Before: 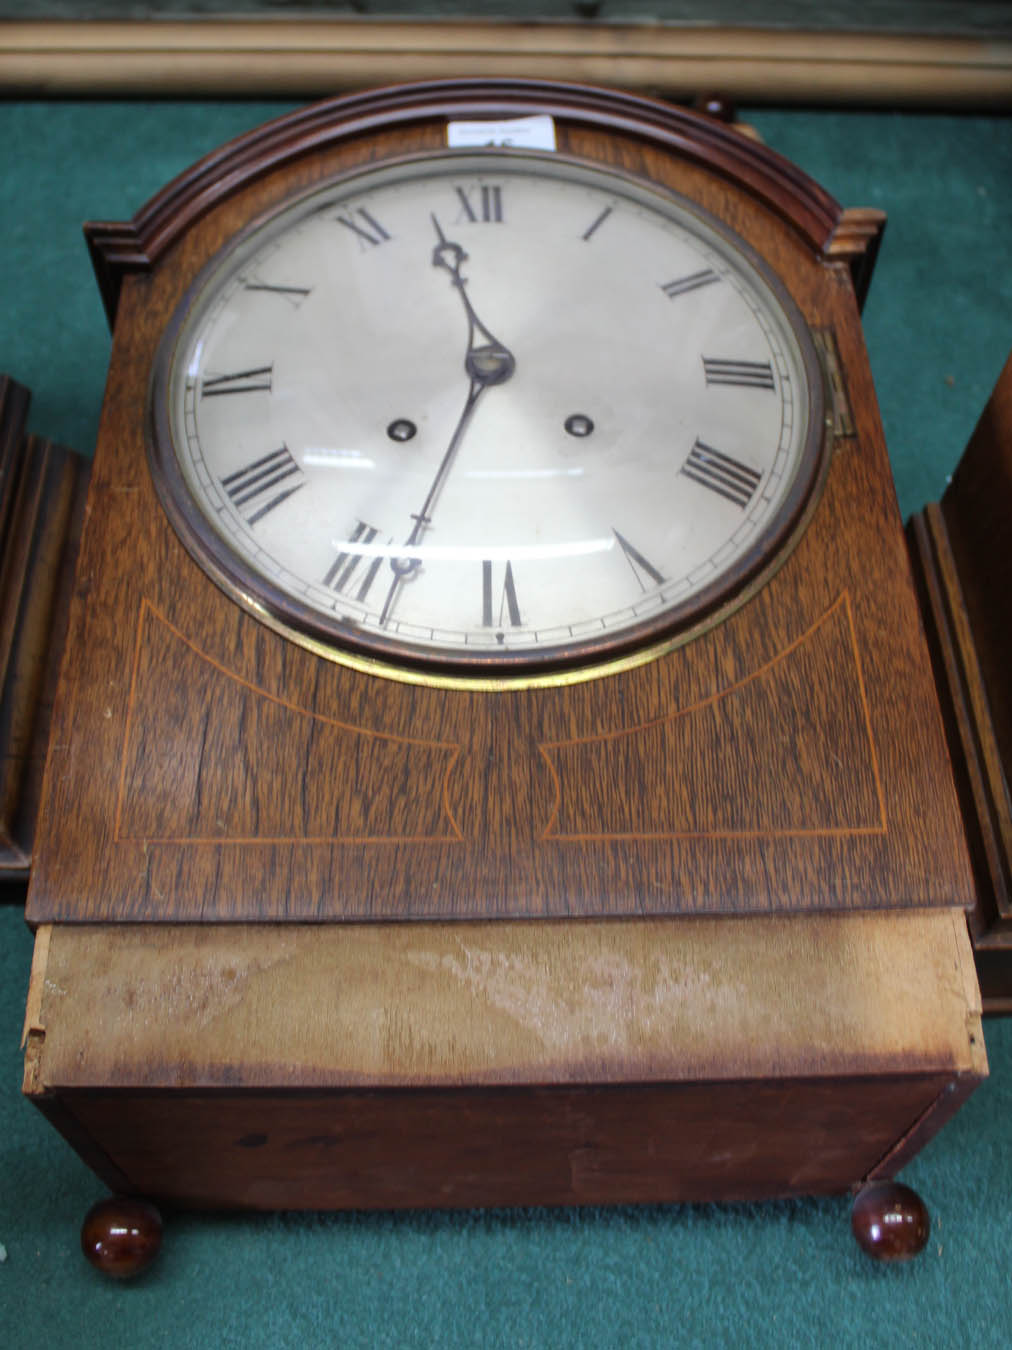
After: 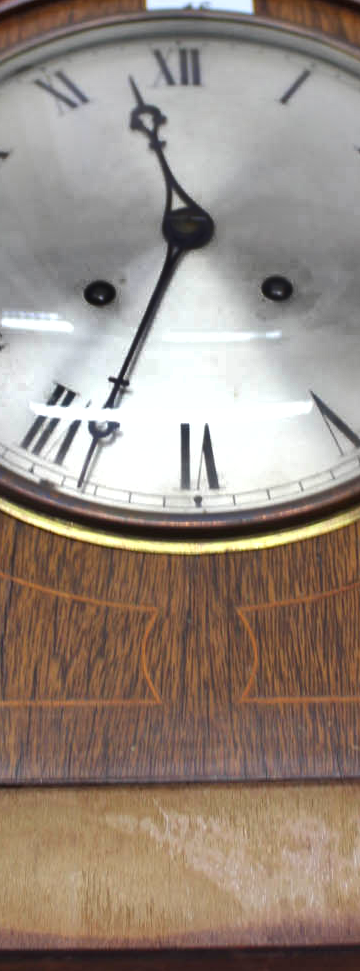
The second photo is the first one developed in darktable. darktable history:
shadows and highlights: shadows 21.01, highlights -83.01, soften with gaussian
color balance rgb: perceptual saturation grading › global saturation 0.103%, perceptual brilliance grading › highlights 9.985%, perceptual brilliance grading › mid-tones 4.517%, global vibrance 10.504%, saturation formula JzAzBz (2021)
crop and rotate: left 29.883%, top 10.22%, right 34.478%, bottom 17.8%
